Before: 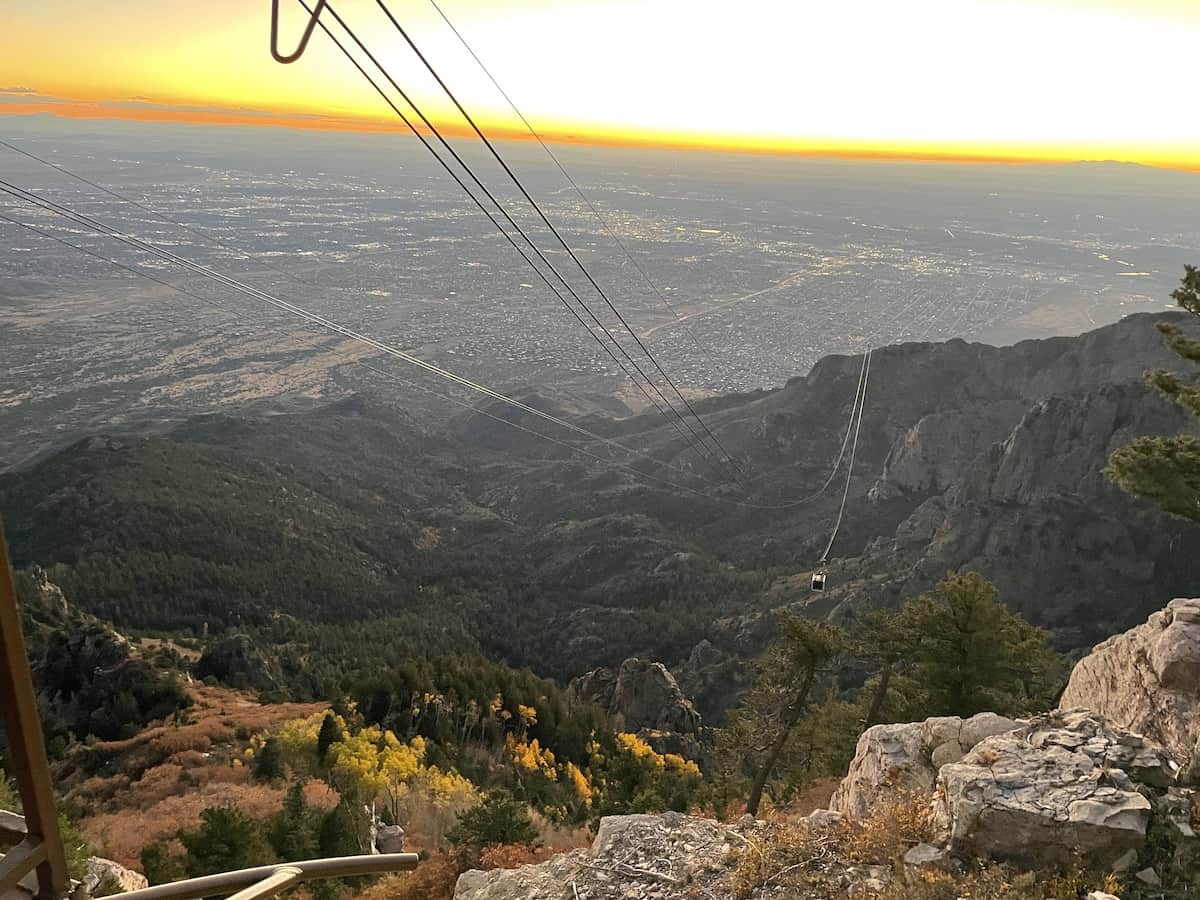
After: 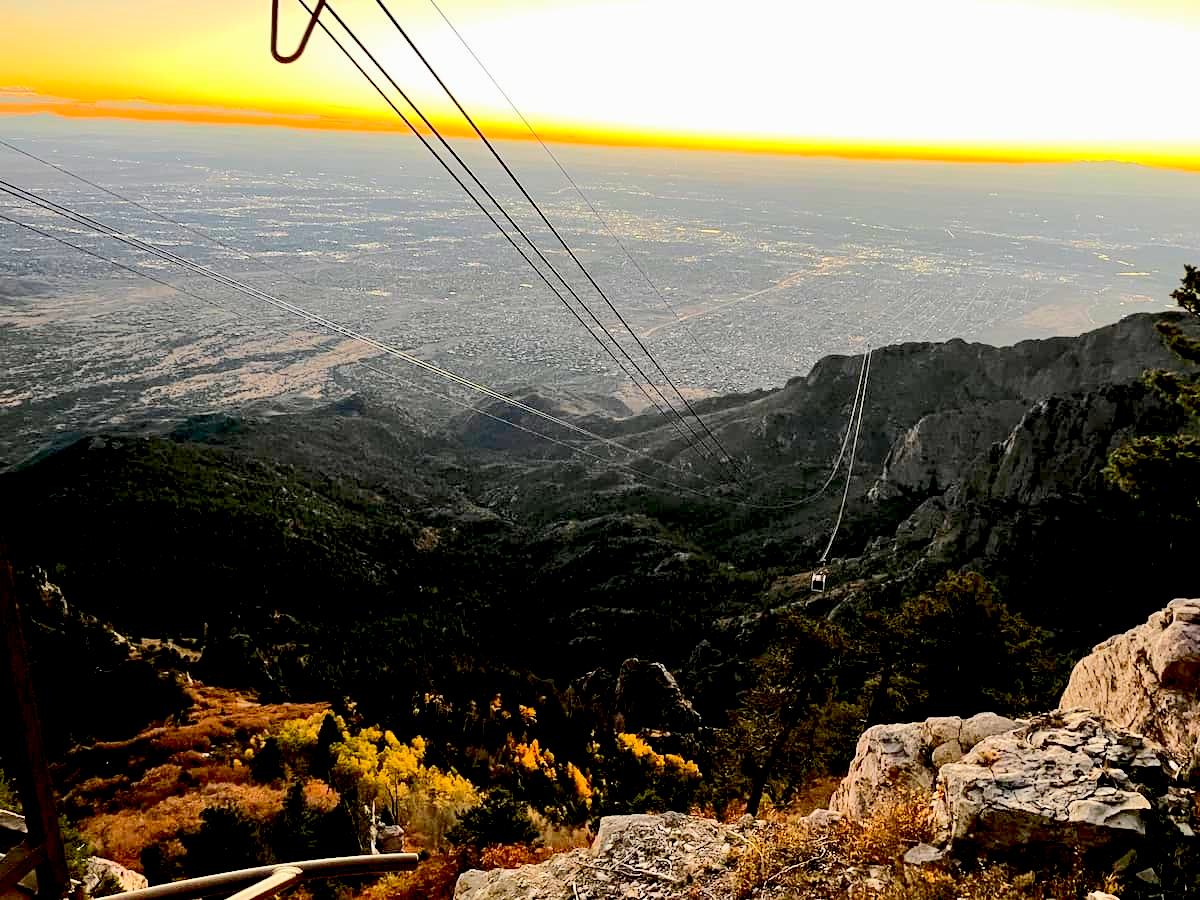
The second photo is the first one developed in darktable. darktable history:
rgb curve: curves: ch0 [(0, 0) (0.284, 0.292) (0.505, 0.644) (1, 1)], compensate middle gray true
exposure: black level correction 0.056, exposure -0.039 EV, compensate highlight preservation false
